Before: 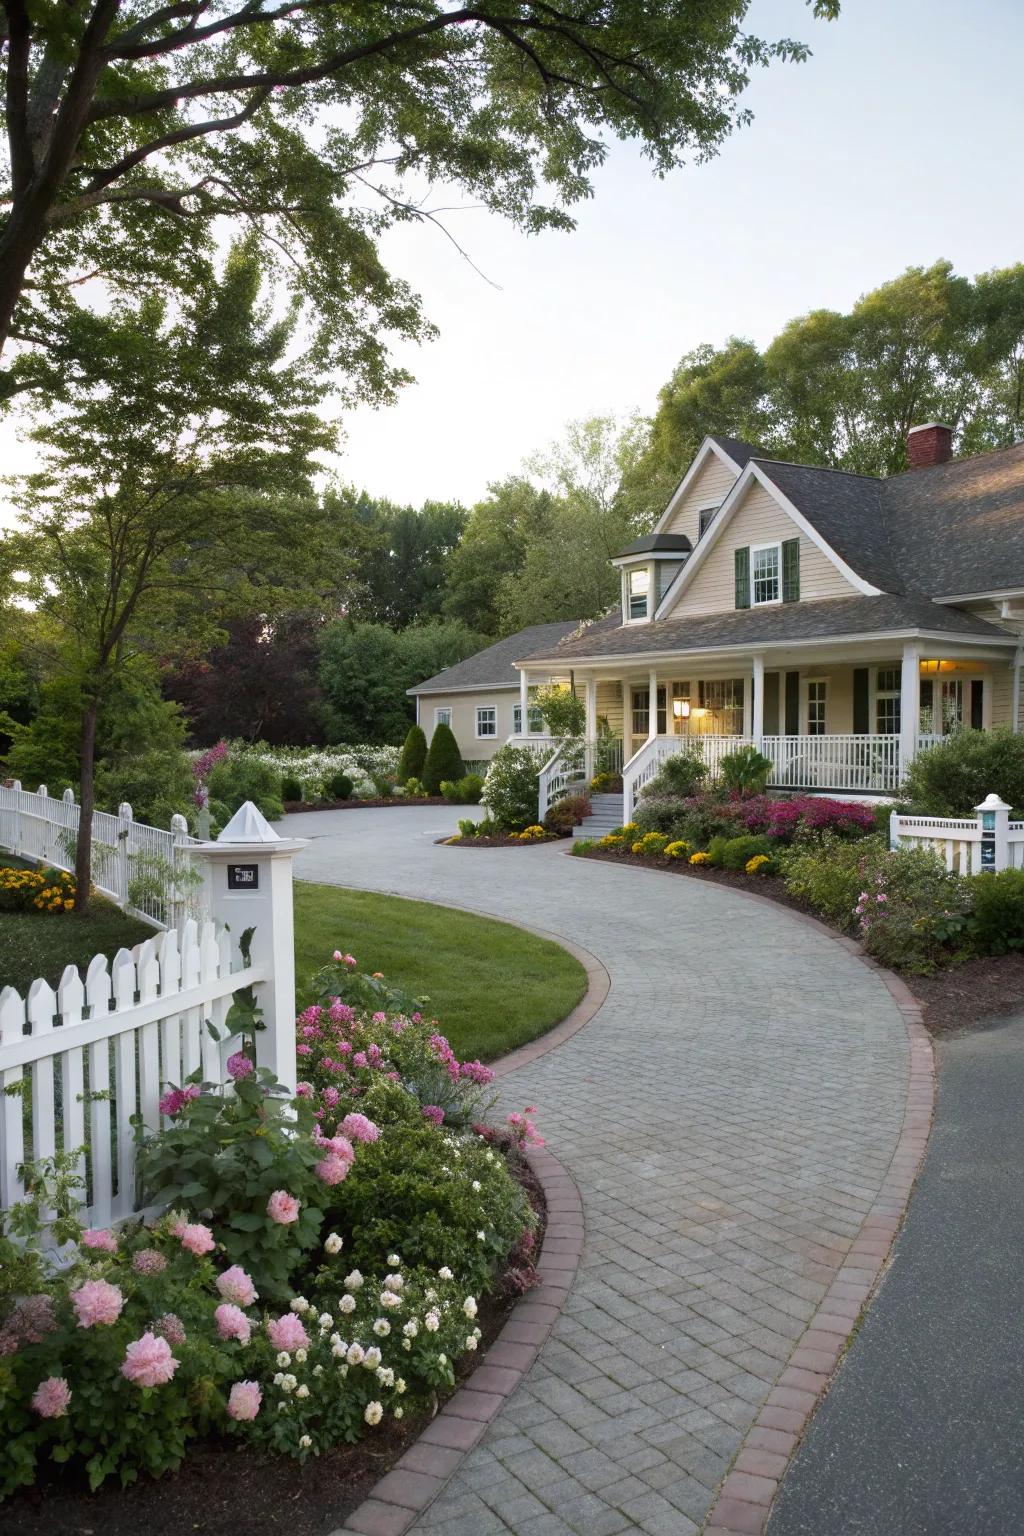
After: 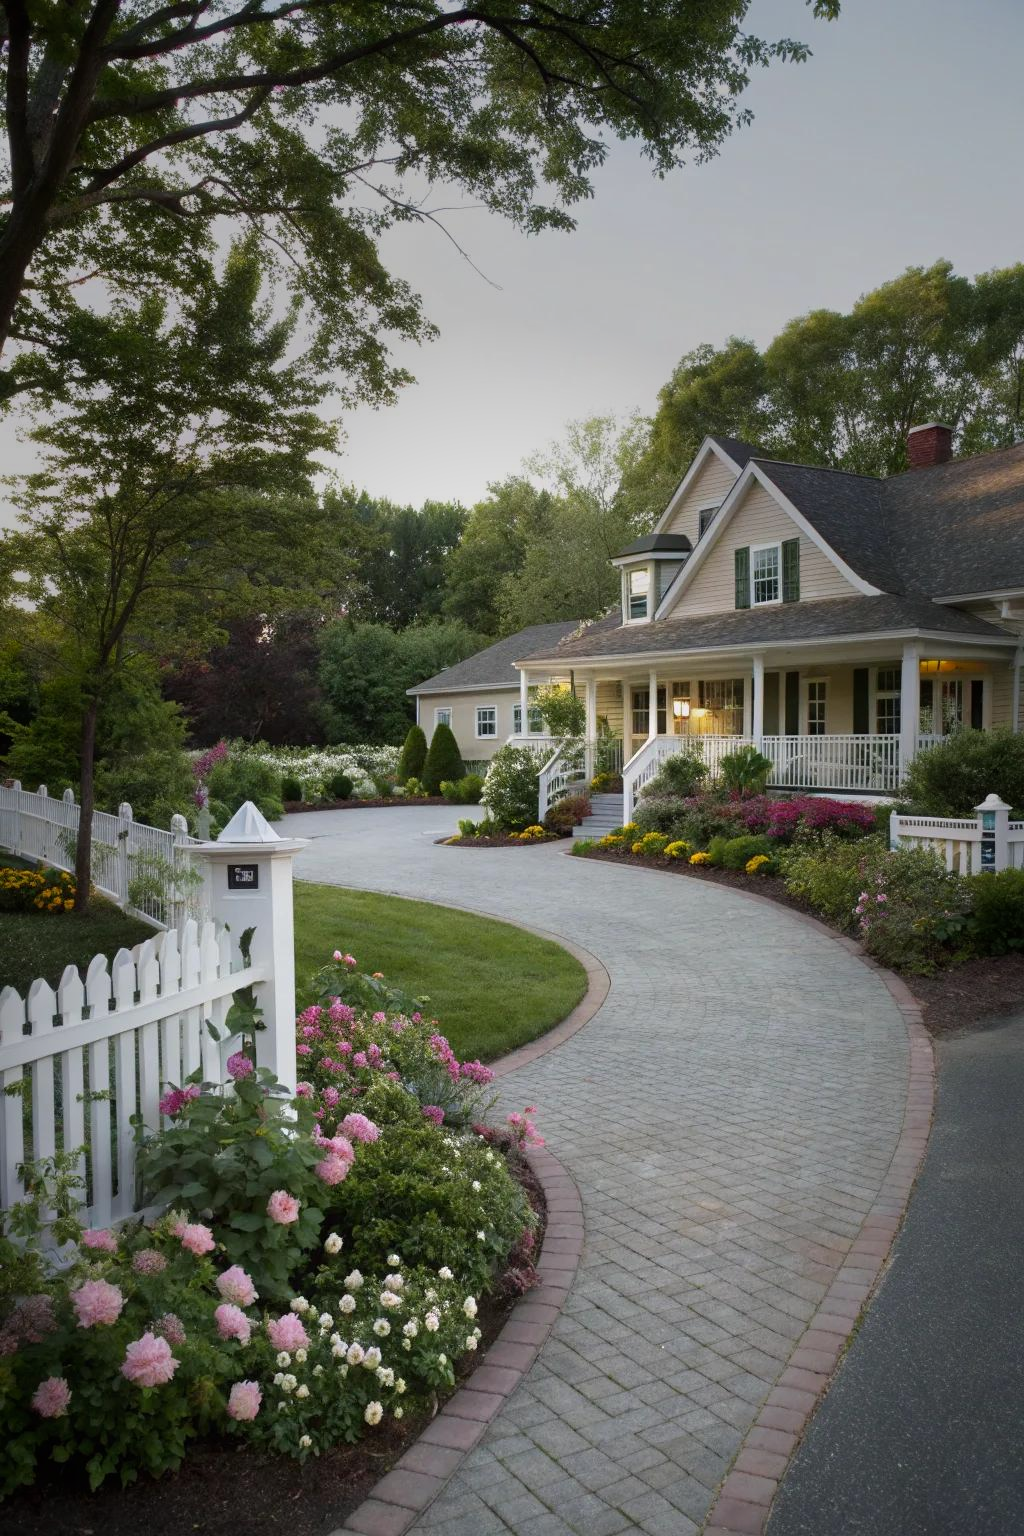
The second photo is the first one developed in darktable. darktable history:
vignetting: fall-off start 48.79%, saturation 0.037, center (-0.023, 0.399), automatic ratio true, width/height ratio 1.29, unbound false
